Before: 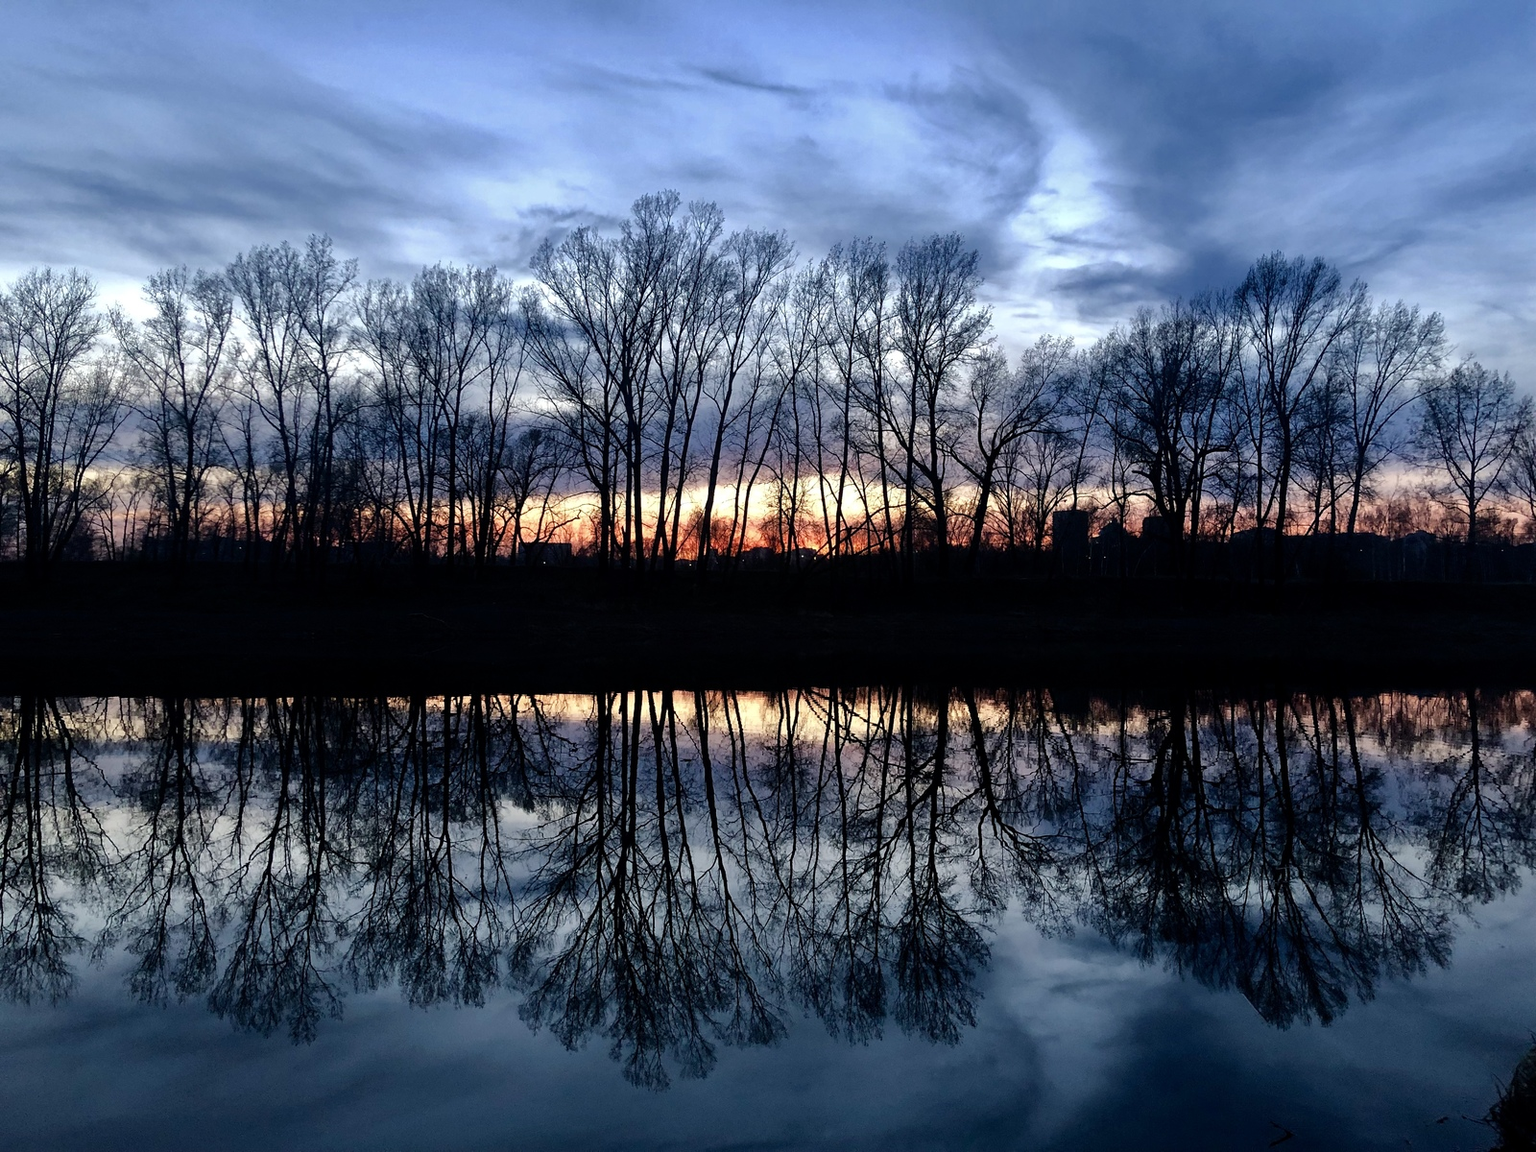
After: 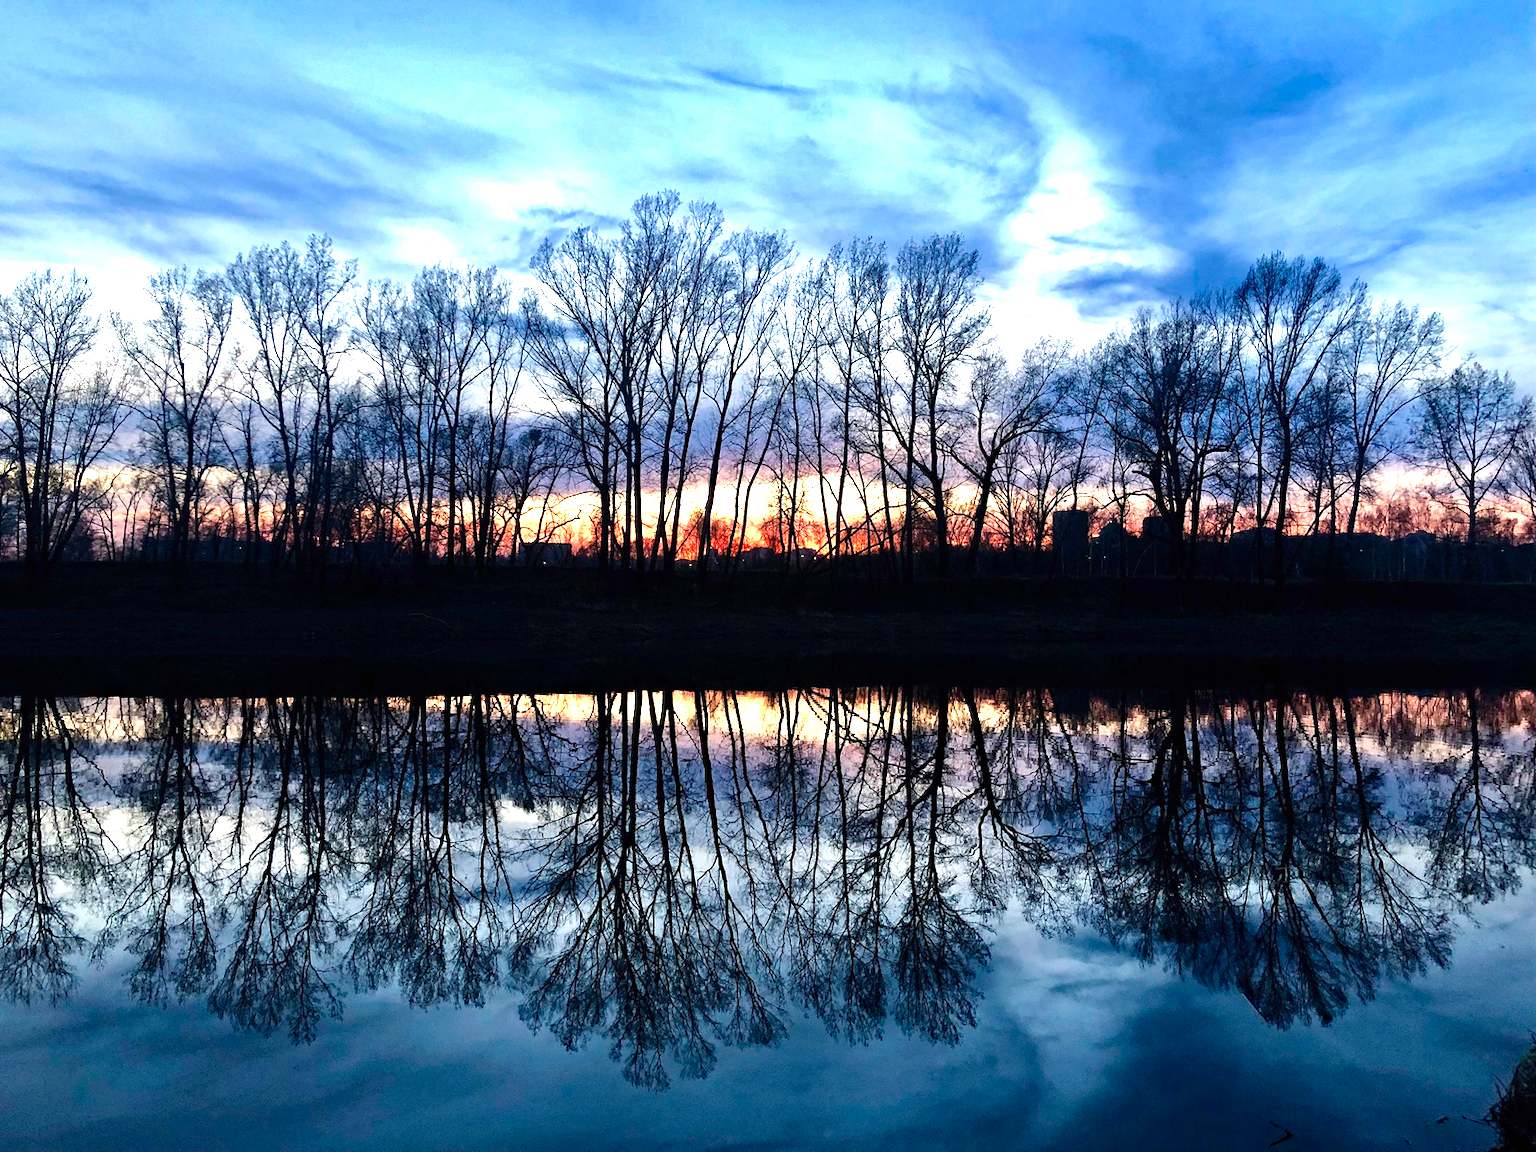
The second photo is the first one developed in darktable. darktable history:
exposure: black level correction 0, exposure 1.181 EV, compensate highlight preservation false
contrast brightness saturation: saturation 0.102
haze removal: strength 0.282, distance 0.248, compatibility mode true, adaptive false
